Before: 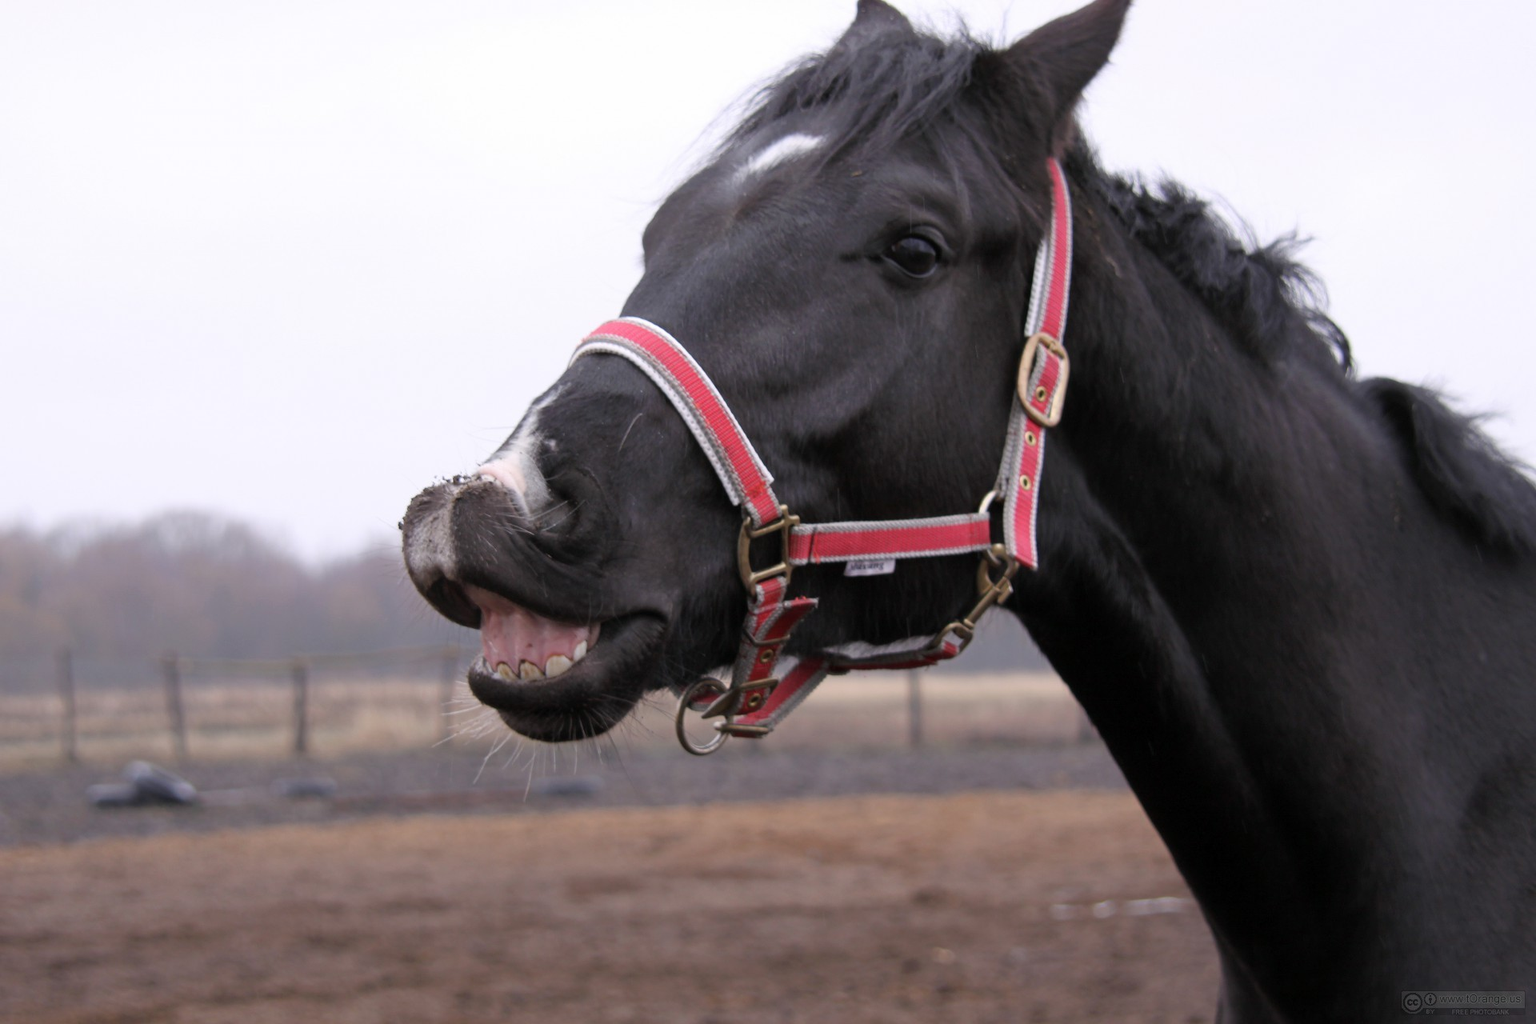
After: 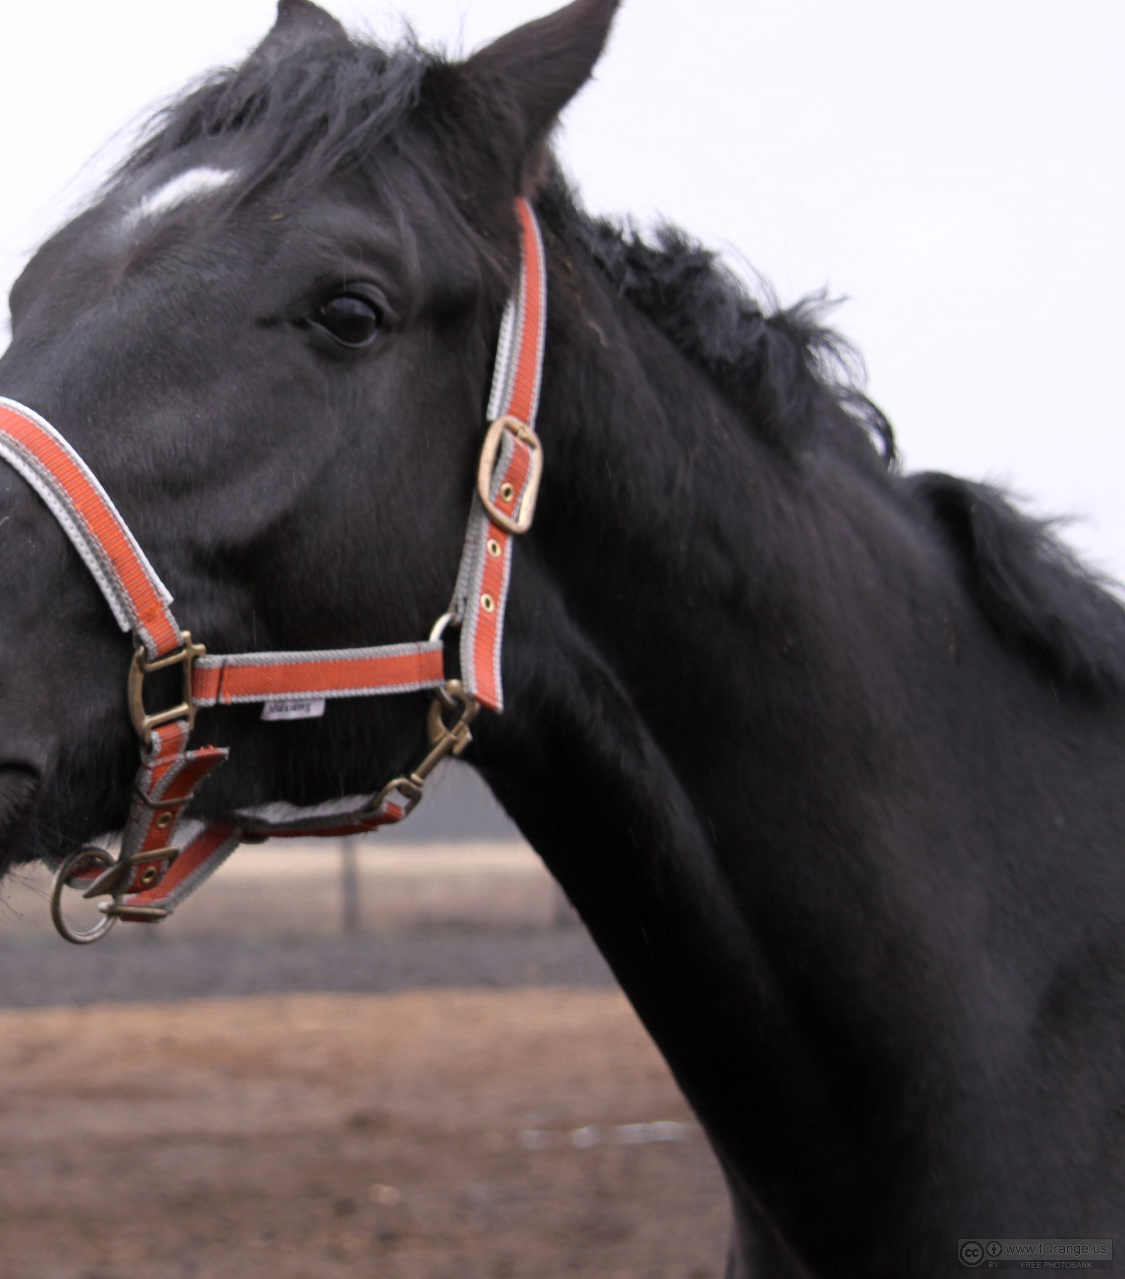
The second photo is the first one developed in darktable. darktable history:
color zones: curves: ch0 [(0.018, 0.548) (0.197, 0.654) (0.425, 0.447) (0.605, 0.658) (0.732, 0.579)]; ch1 [(0.105, 0.531) (0.224, 0.531) (0.386, 0.39) (0.618, 0.456) (0.732, 0.456) (0.956, 0.421)]; ch2 [(0.039, 0.583) (0.215, 0.465) (0.399, 0.544) (0.465, 0.548) (0.614, 0.447) (0.724, 0.43) (0.882, 0.623) (0.956, 0.632)]
crop: left 41.402%
